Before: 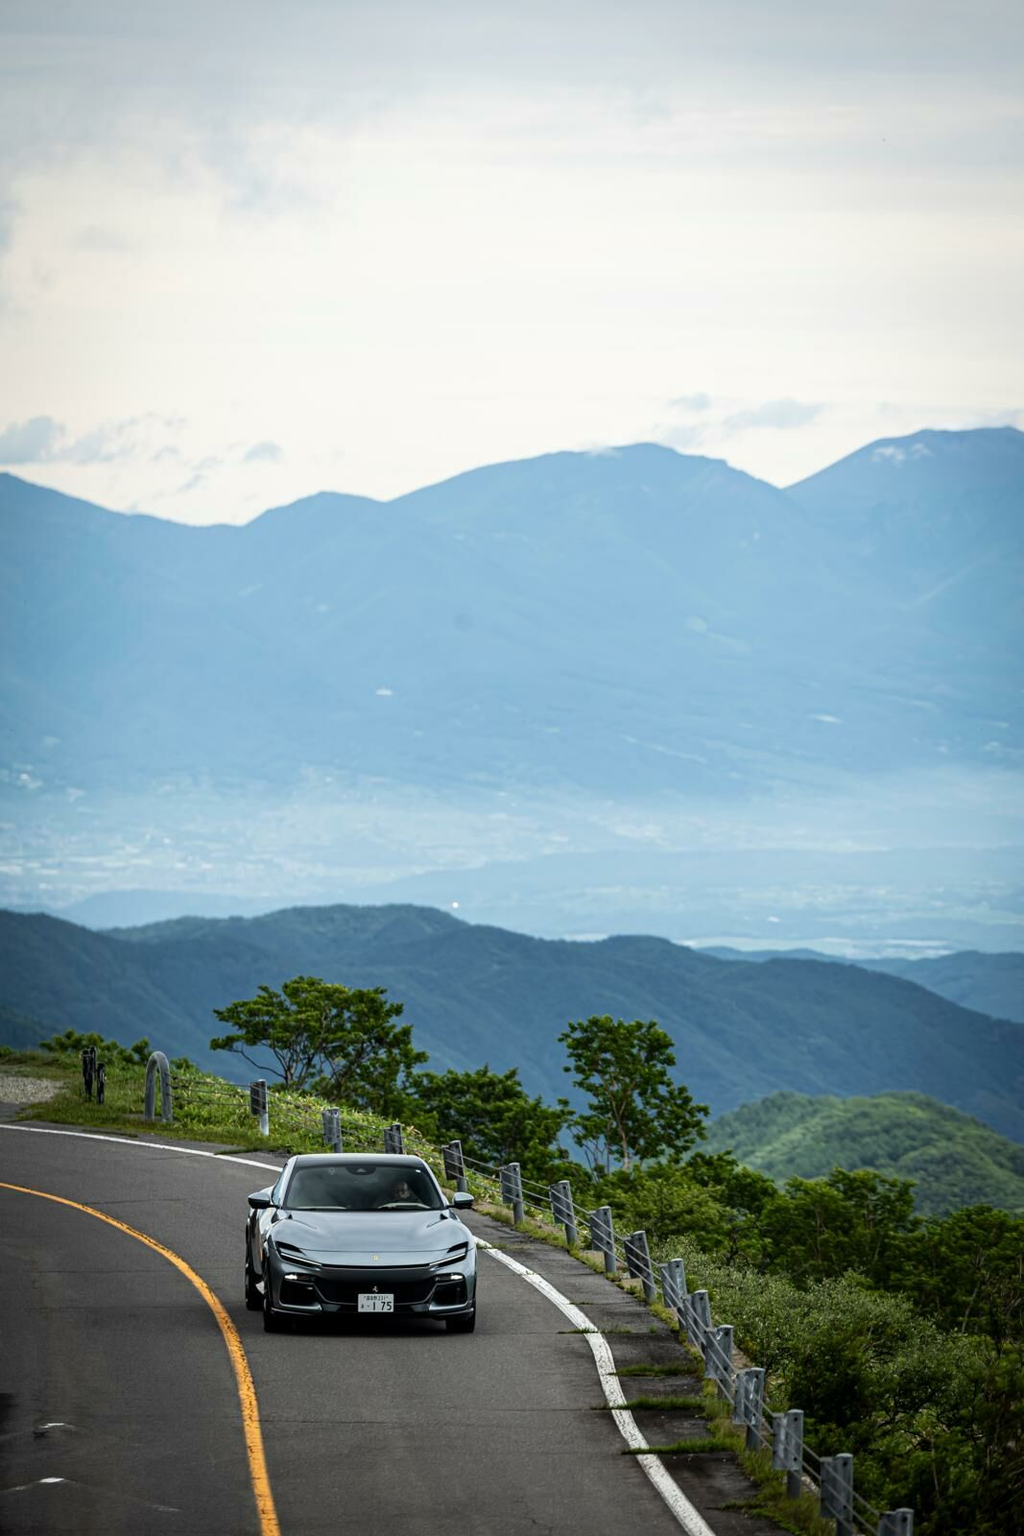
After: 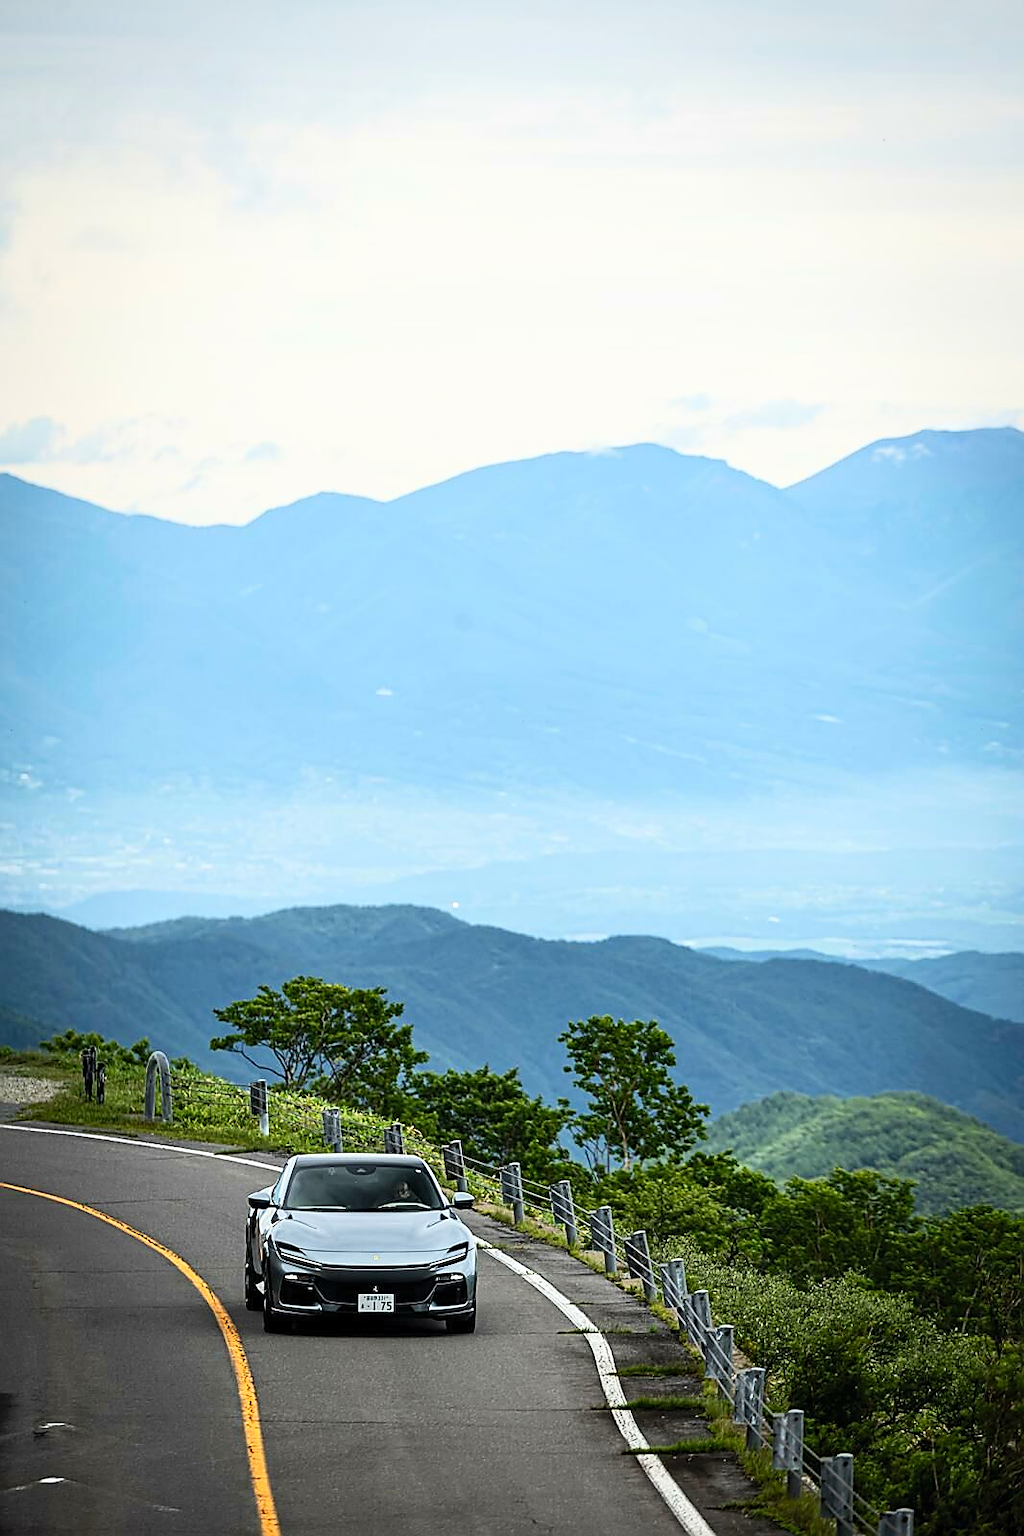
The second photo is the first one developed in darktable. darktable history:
sharpen: radius 1.418, amount 1.248, threshold 0.831
contrast brightness saturation: contrast 0.2, brightness 0.165, saturation 0.228
